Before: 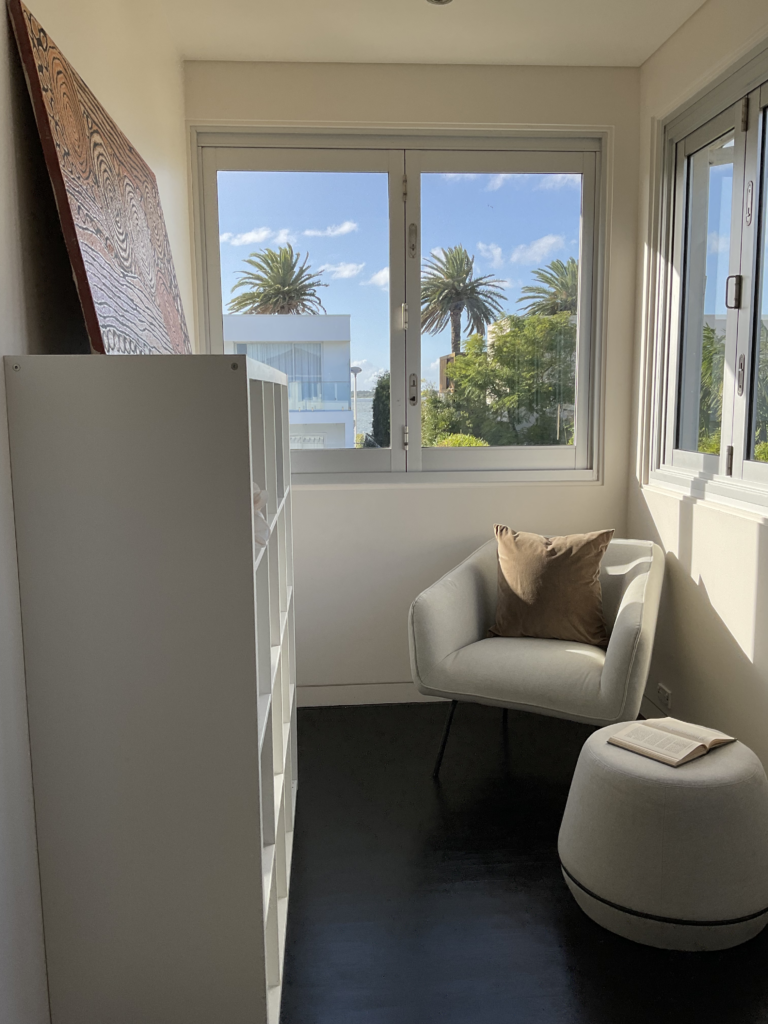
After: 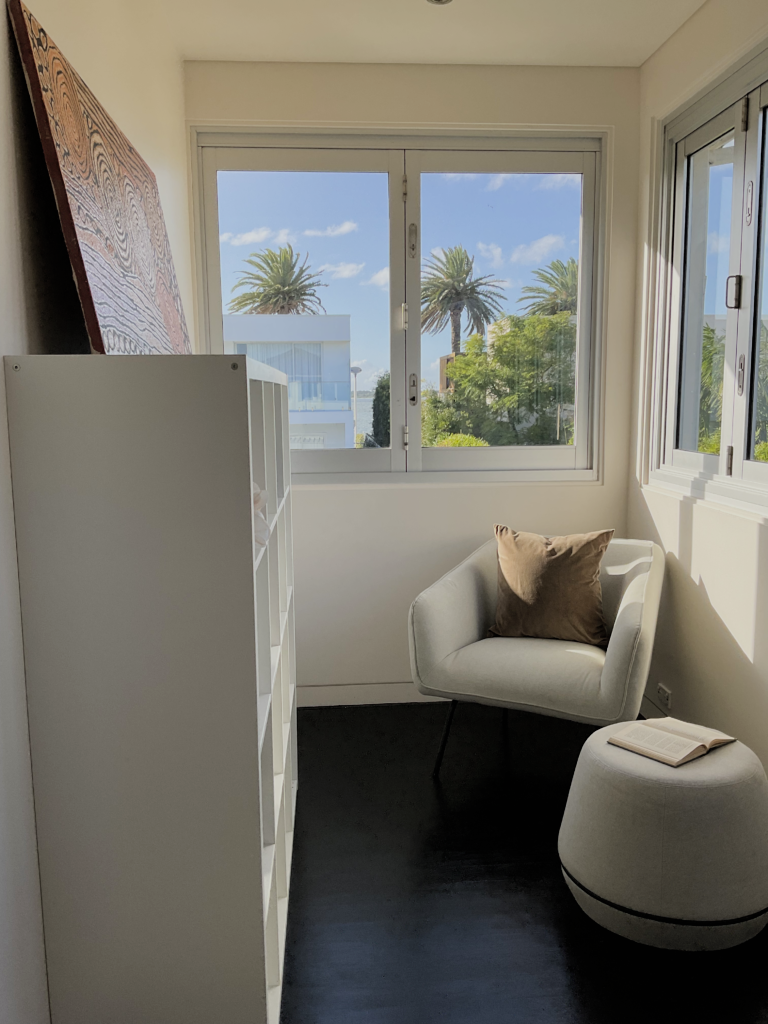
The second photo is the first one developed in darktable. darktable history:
filmic rgb: black relative exposure -7.65 EV, white relative exposure 4.56 EV, hardness 3.61
contrast brightness saturation: contrast 0.03, brightness 0.06, saturation 0.13
